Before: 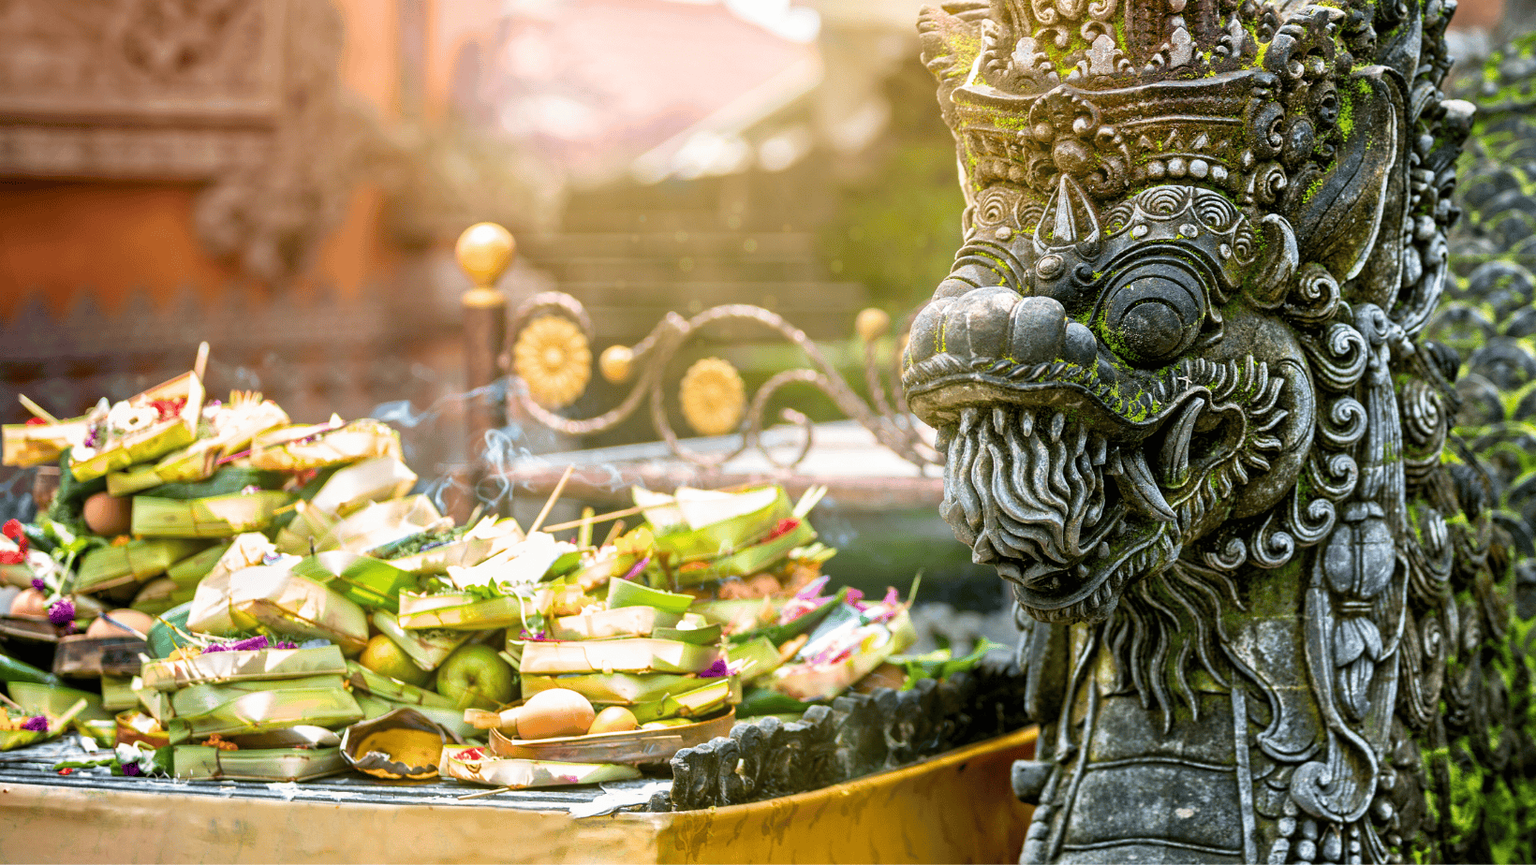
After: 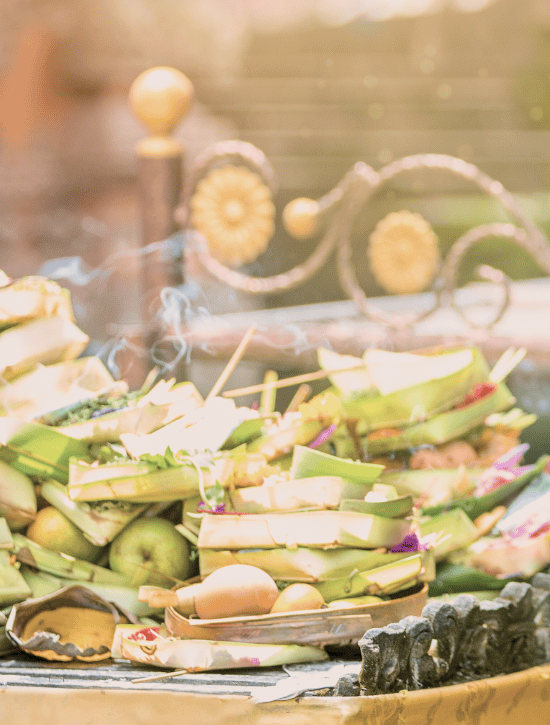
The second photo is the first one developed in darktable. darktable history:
color correction: highlights a* 5.59, highlights b* 5.24, saturation 0.68
exposure: black level correction 0, exposure 0.68 EV, compensate exposure bias true, compensate highlight preservation false
contrast brightness saturation: saturation -0.05
crop and rotate: left 21.77%, top 18.528%, right 44.676%, bottom 2.997%
filmic rgb: black relative exposure -7.48 EV, white relative exposure 4.83 EV, hardness 3.4, color science v6 (2022)
